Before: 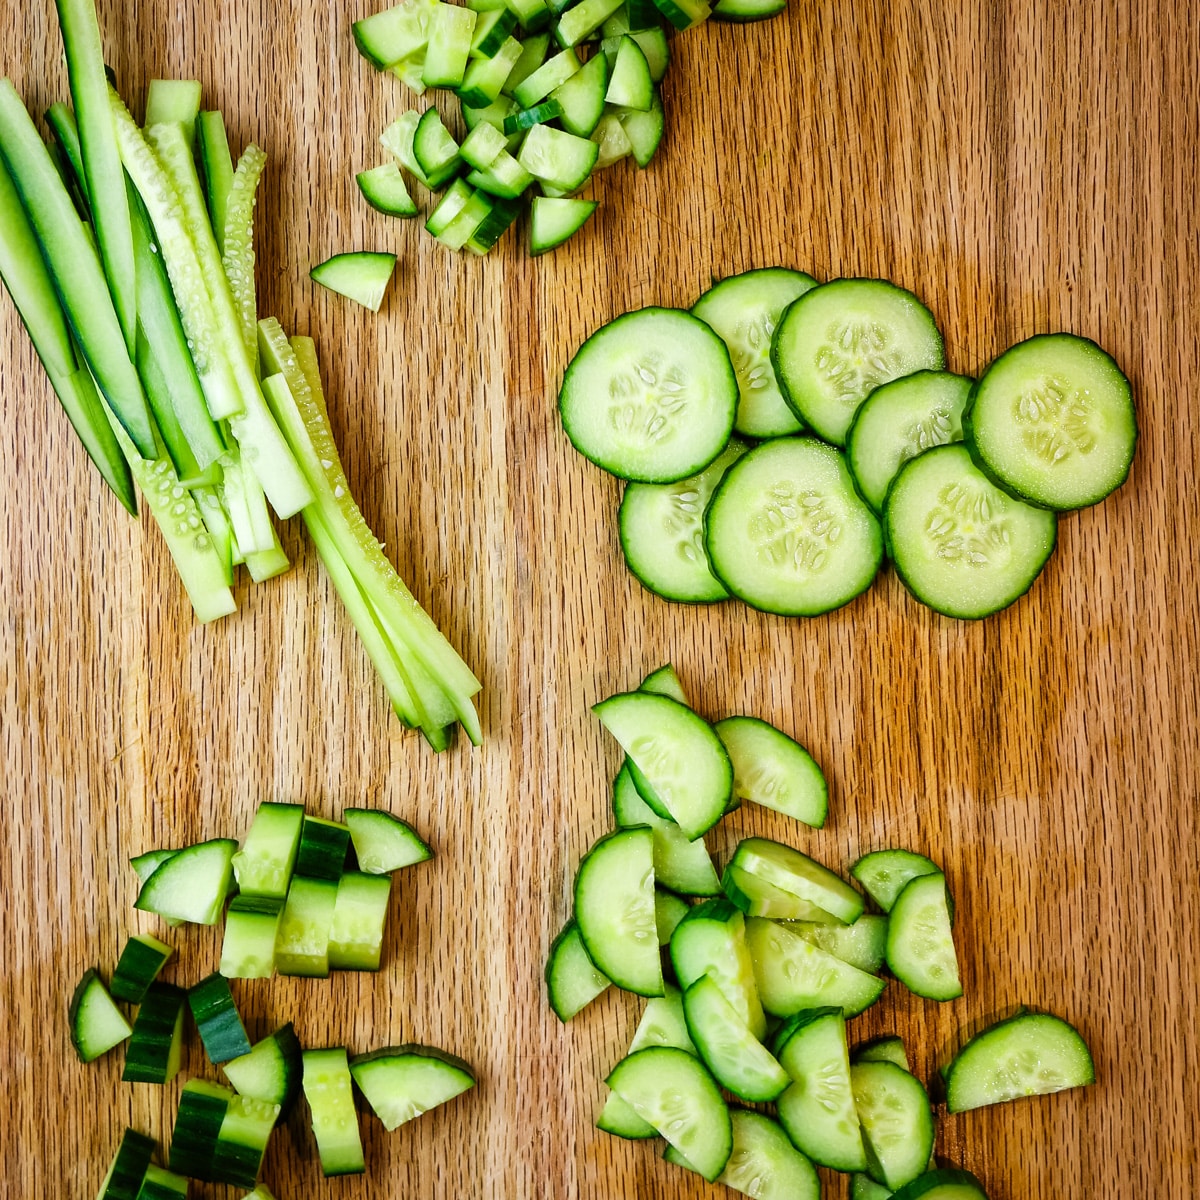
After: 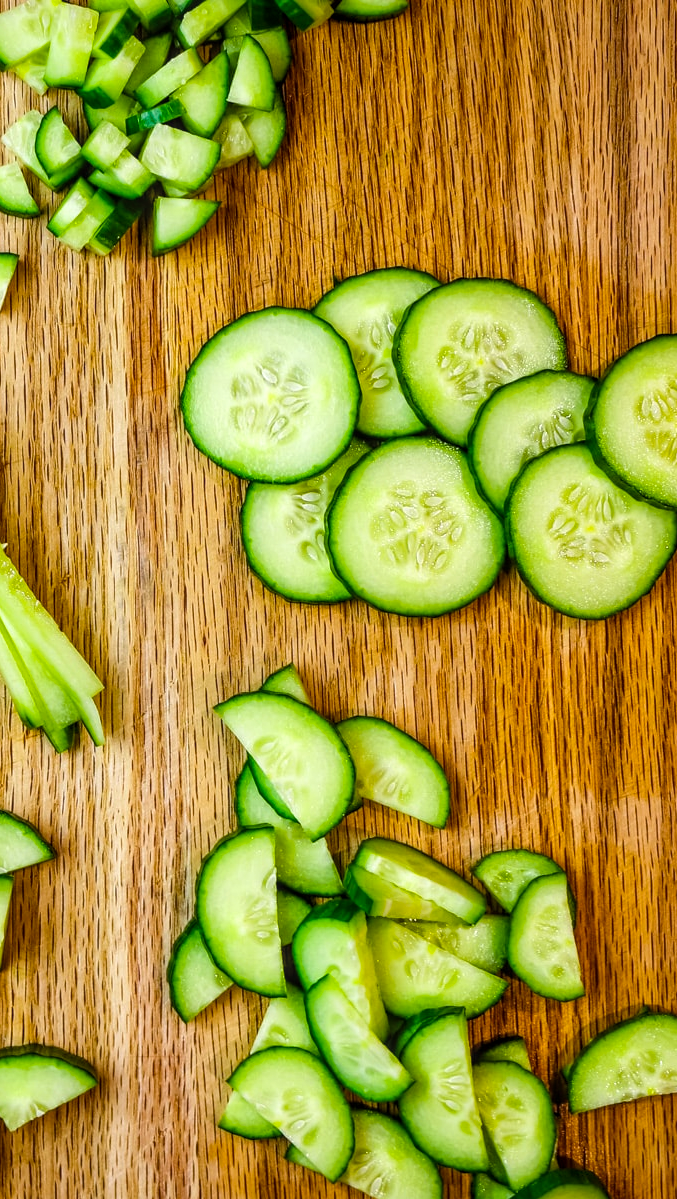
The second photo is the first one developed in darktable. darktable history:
local contrast: on, module defaults
color balance rgb: shadows lift › chroma 1.025%, shadows lift › hue 28.41°, linear chroma grading › global chroma 14.765%, perceptual saturation grading › global saturation 0.671%, global vibrance 20%
crop: left 31.575%, top 0.002%, right 11.996%
